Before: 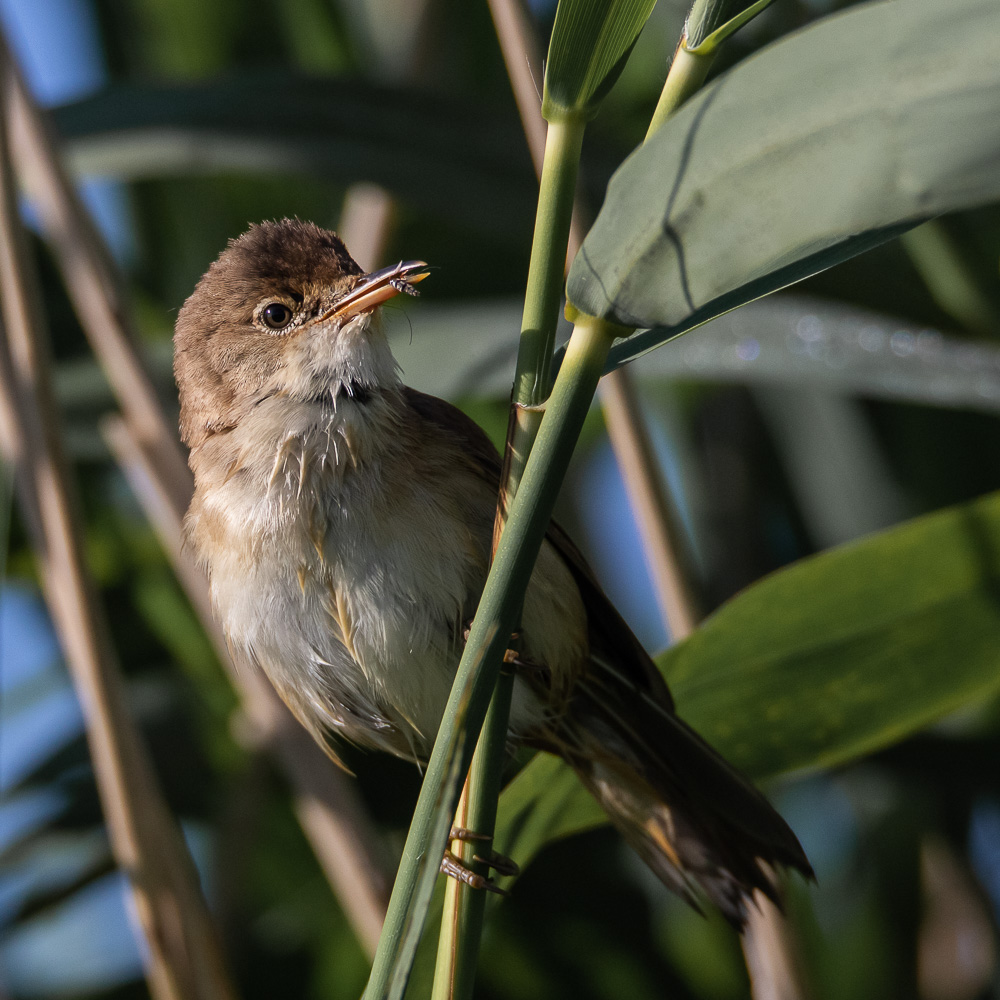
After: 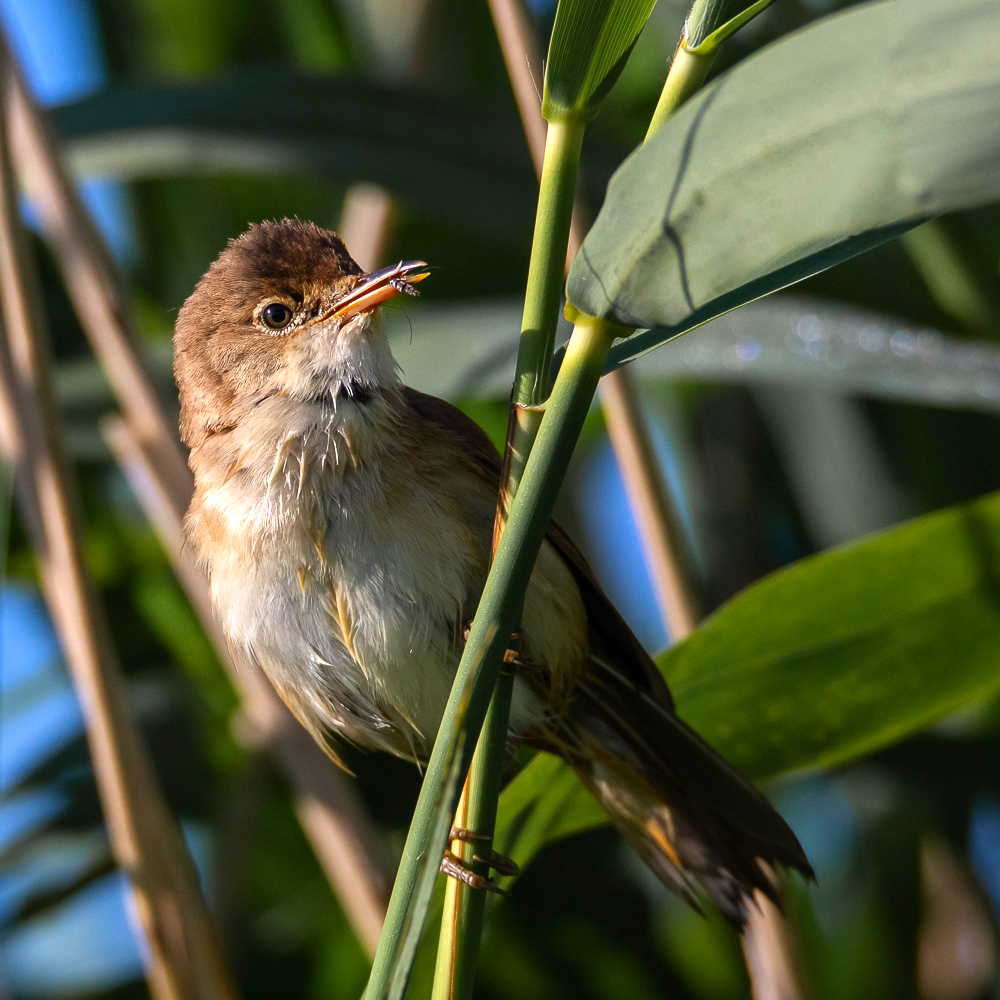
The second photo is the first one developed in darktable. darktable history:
exposure: exposure 0.504 EV, compensate exposure bias true, compensate highlight preservation false
contrast brightness saturation: brightness -0.025, saturation 0.359
